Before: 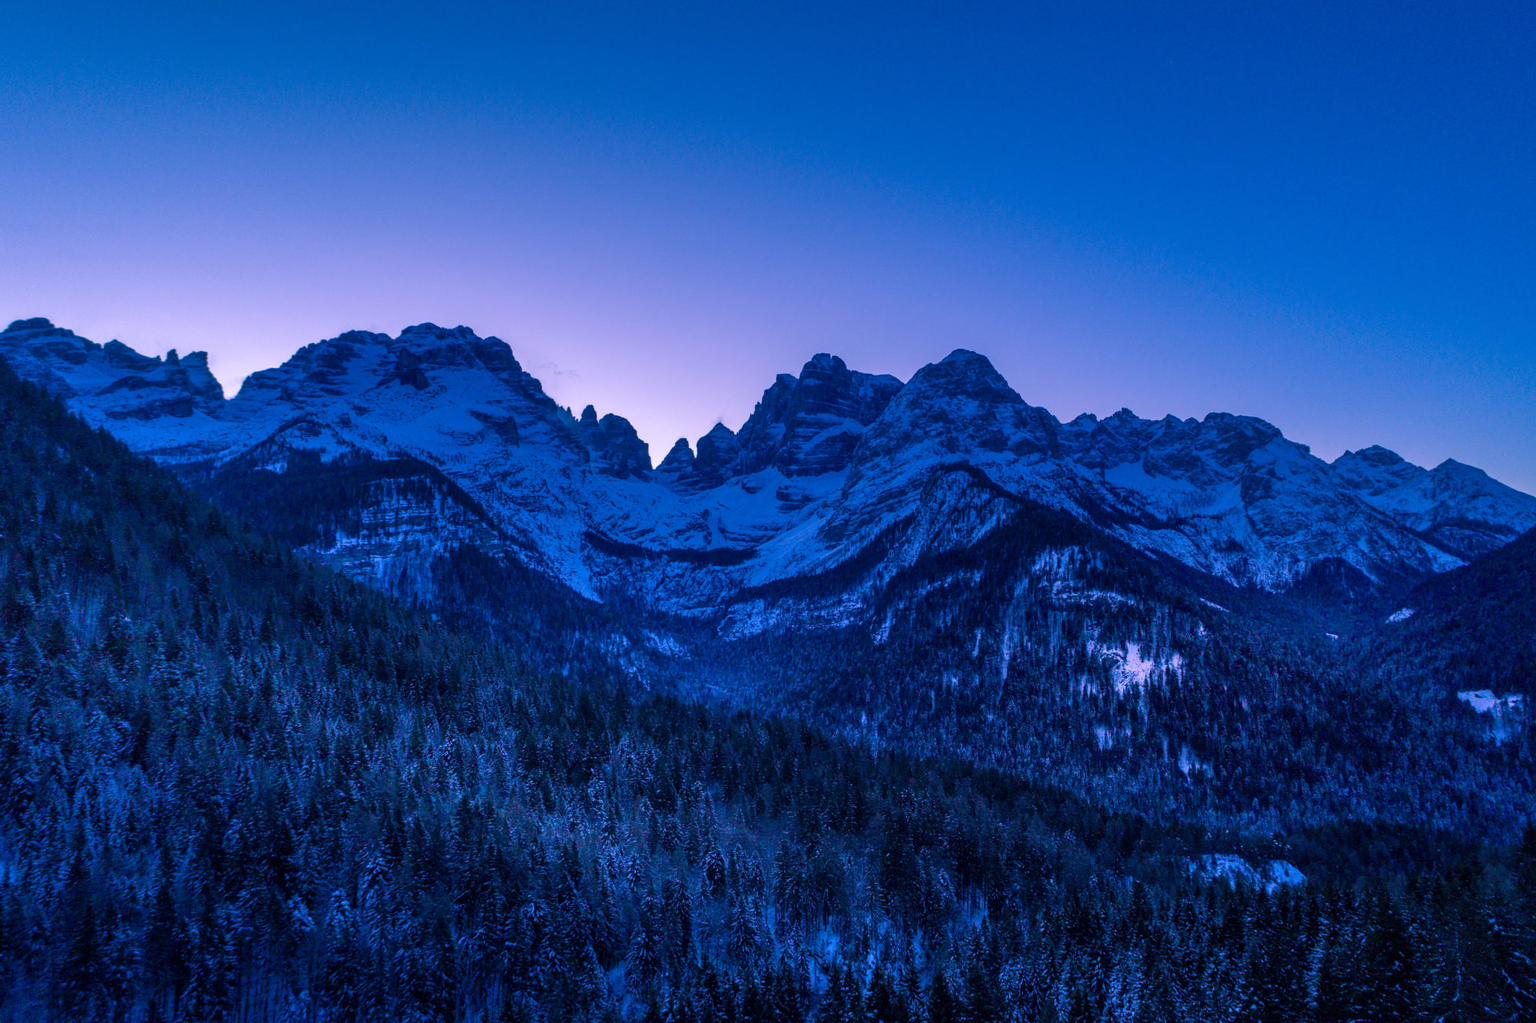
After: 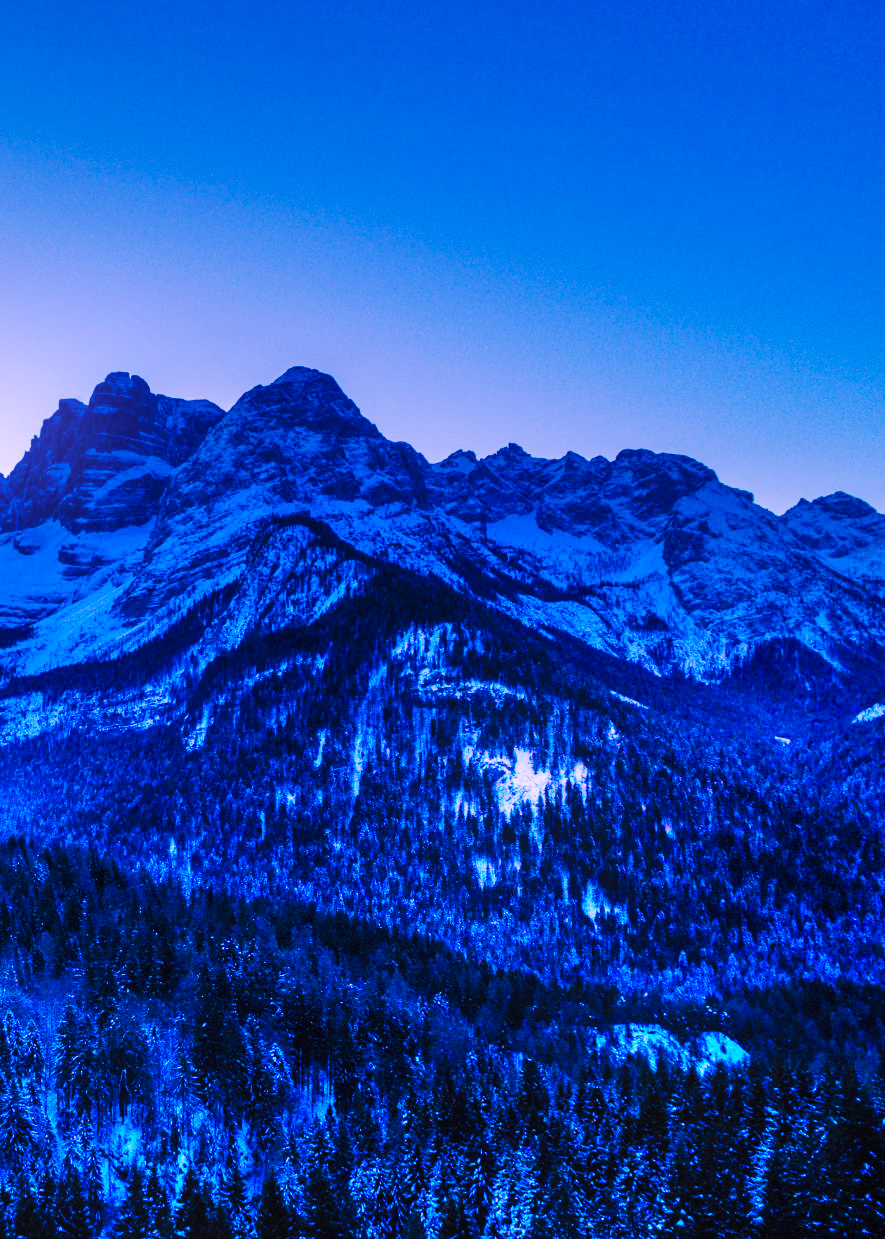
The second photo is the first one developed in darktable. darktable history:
base curve: curves: ch0 [(0, 0) (0.036, 0.025) (0.121, 0.166) (0.206, 0.329) (0.605, 0.79) (1, 1)], preserve colors none
crop: left 47.628%, top 6.643%, right 7.874%
shadows and highlights: low approximation 0.01, soften with gaussian
white balance: red 0.98, blue 1.034
bloom: on, module defaults
